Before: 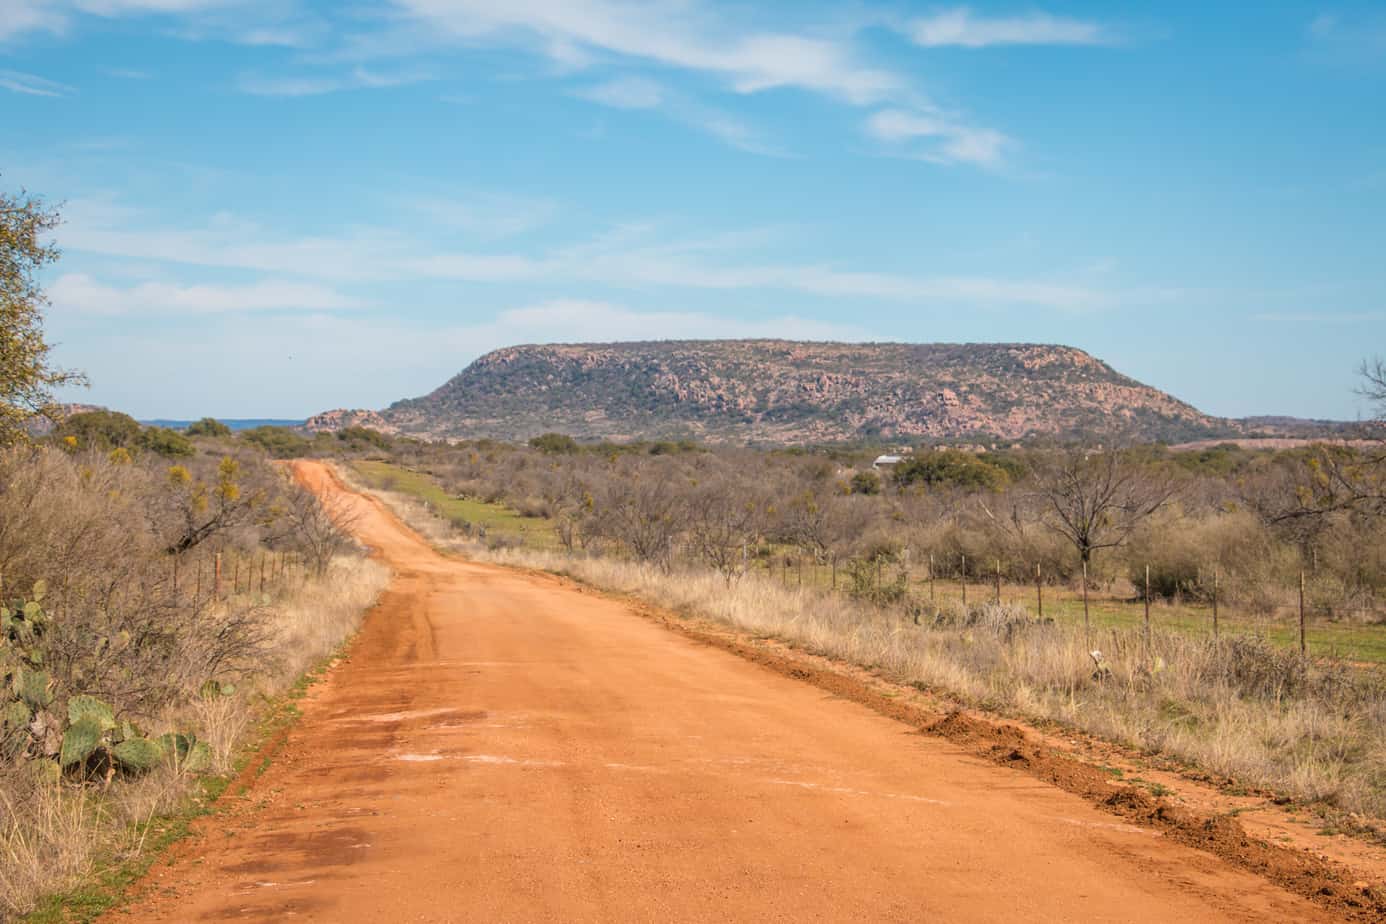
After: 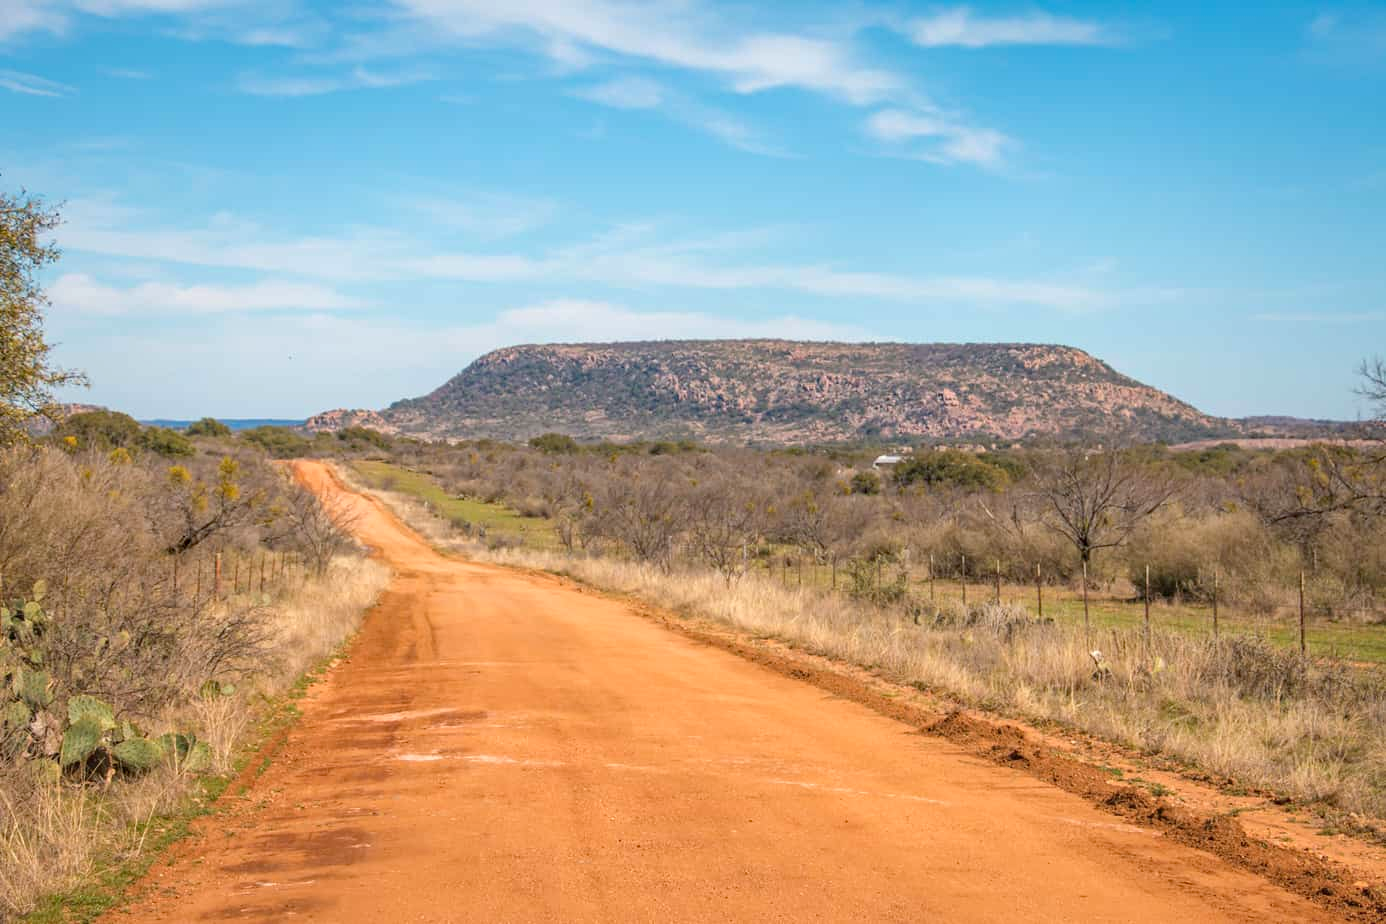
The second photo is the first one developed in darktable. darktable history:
exposure: exposure 0.164 EV, compensate exposure bias true, compensate highlight preservation false
color correction: highlights a* 0.011, highlights b* -0.256
haze removal: compatibility mode true, adaptive false
